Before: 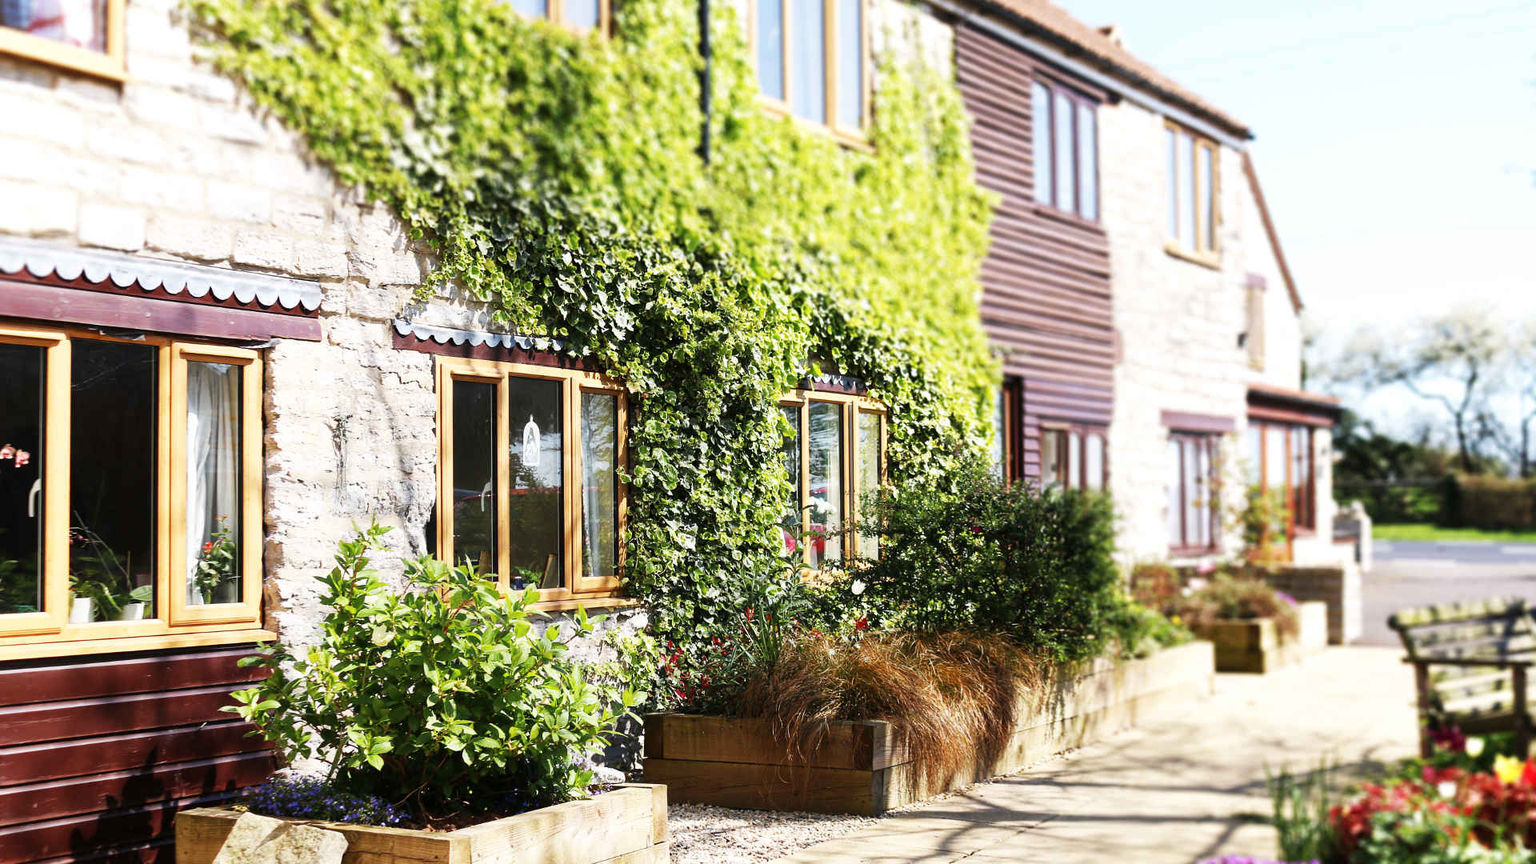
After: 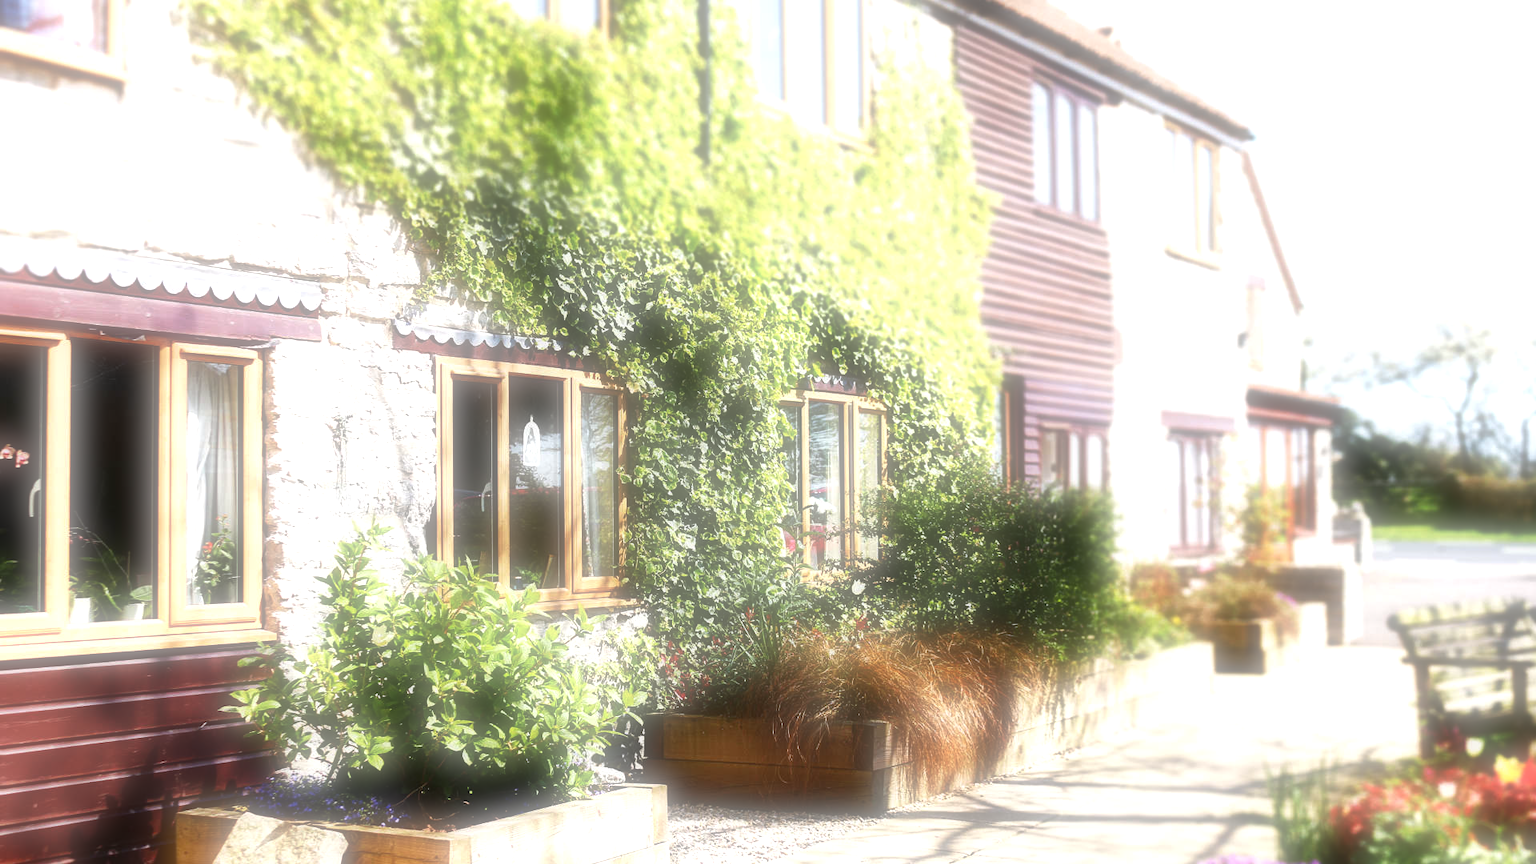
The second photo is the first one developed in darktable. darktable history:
soften: on, module defaults
exposure: exposure 0.64 EV, compensate highlight preservation false
